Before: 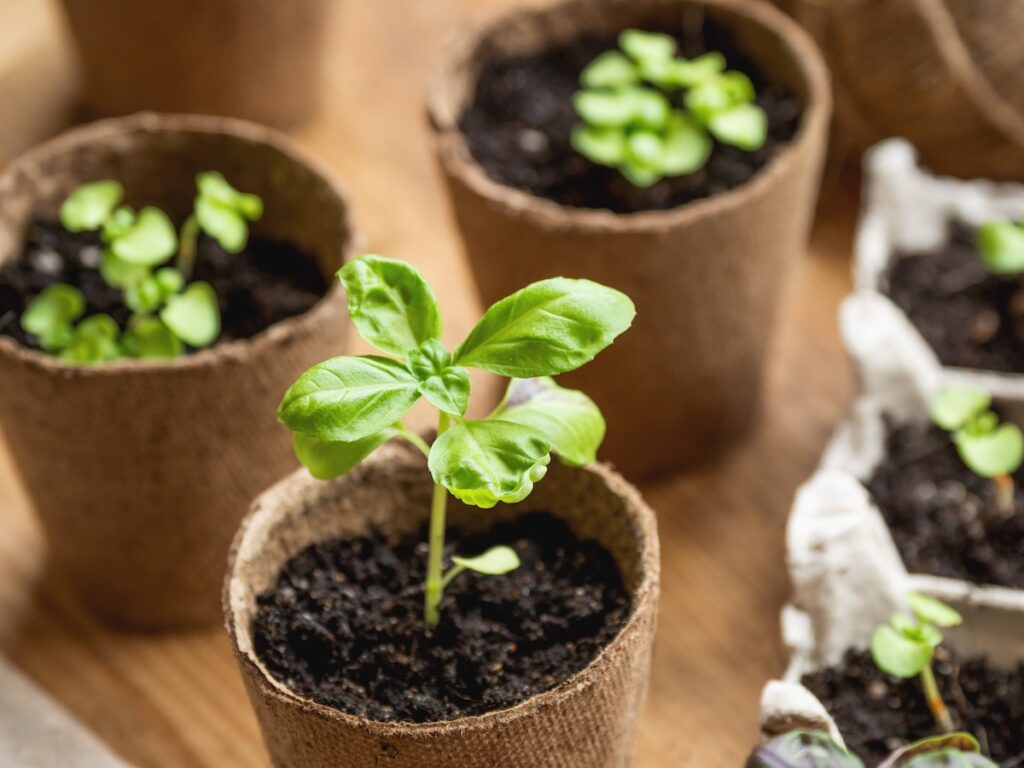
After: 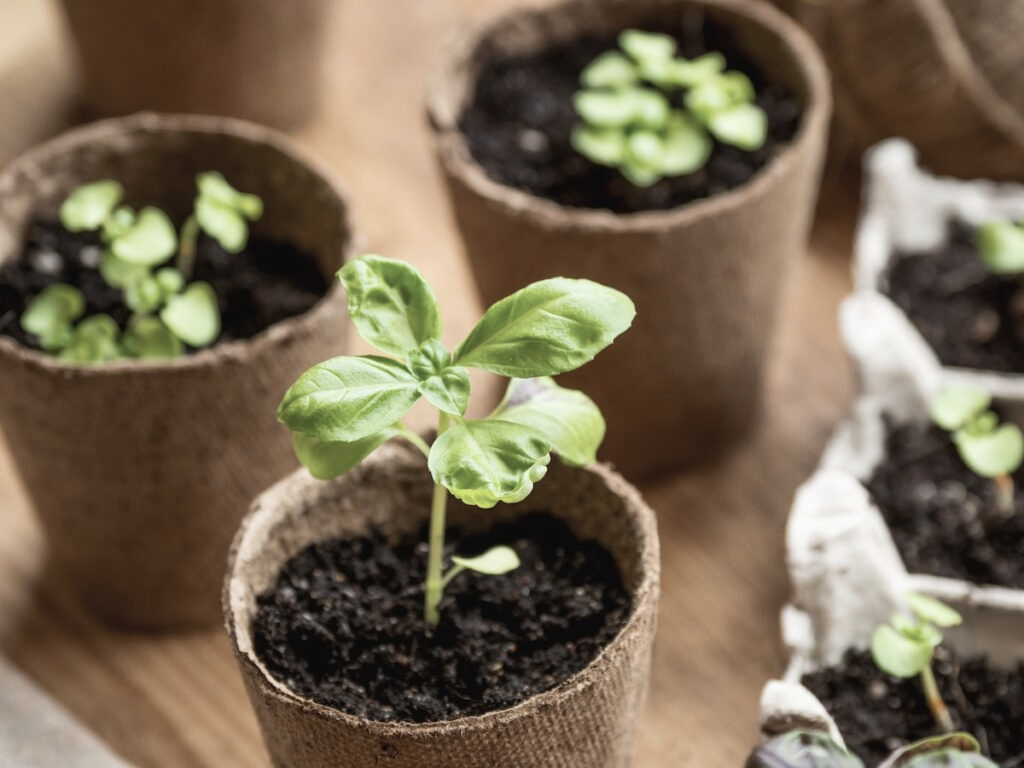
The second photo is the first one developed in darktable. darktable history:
contrast brightness saturation: contrast 0.098, saturation -0.37
